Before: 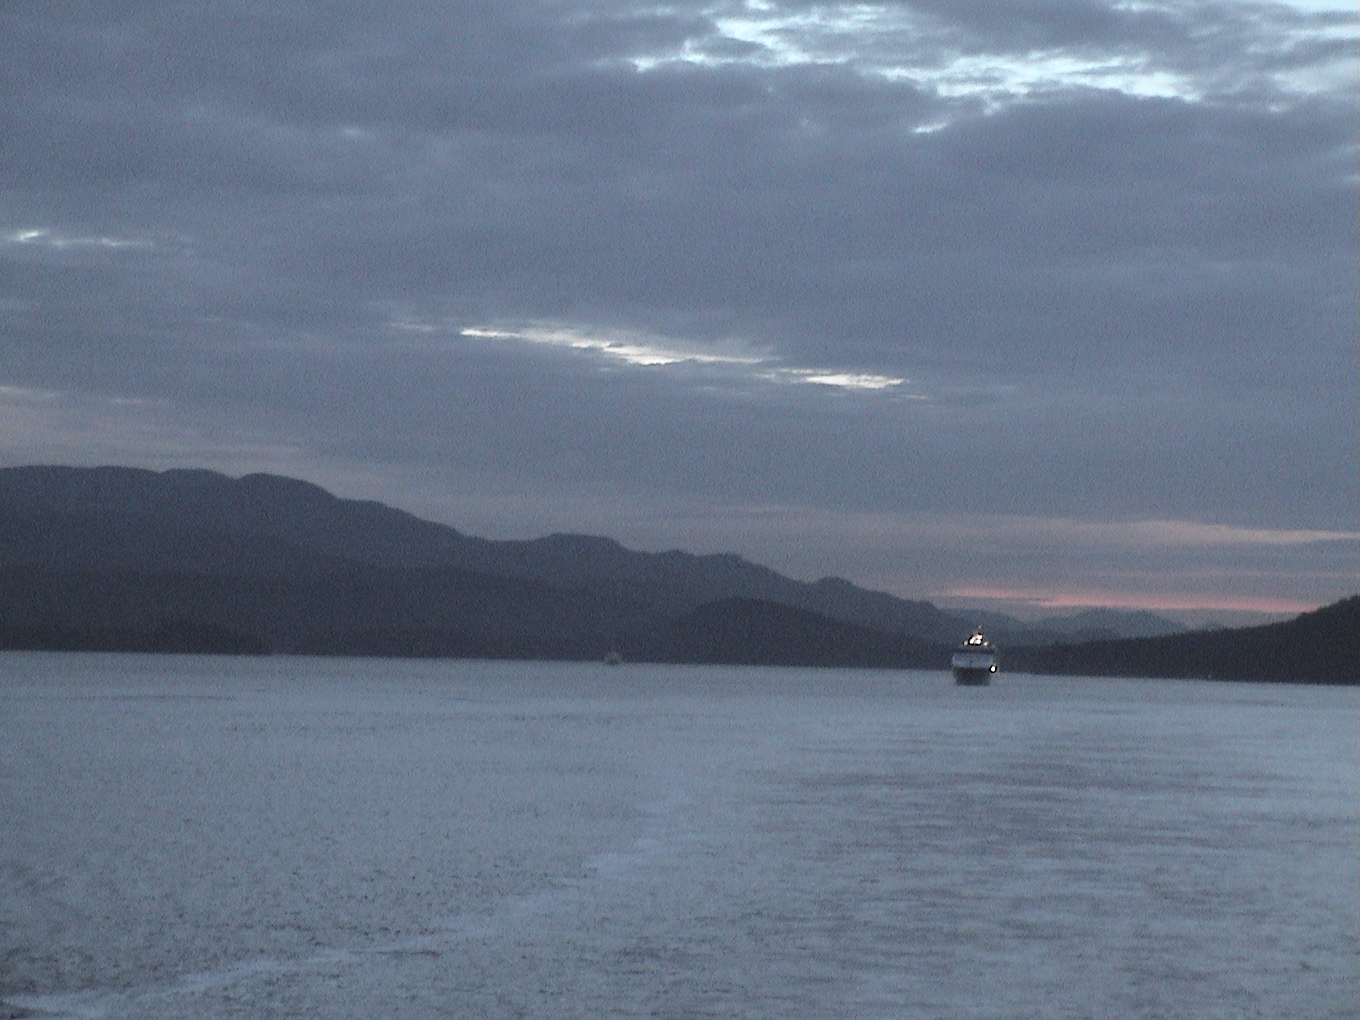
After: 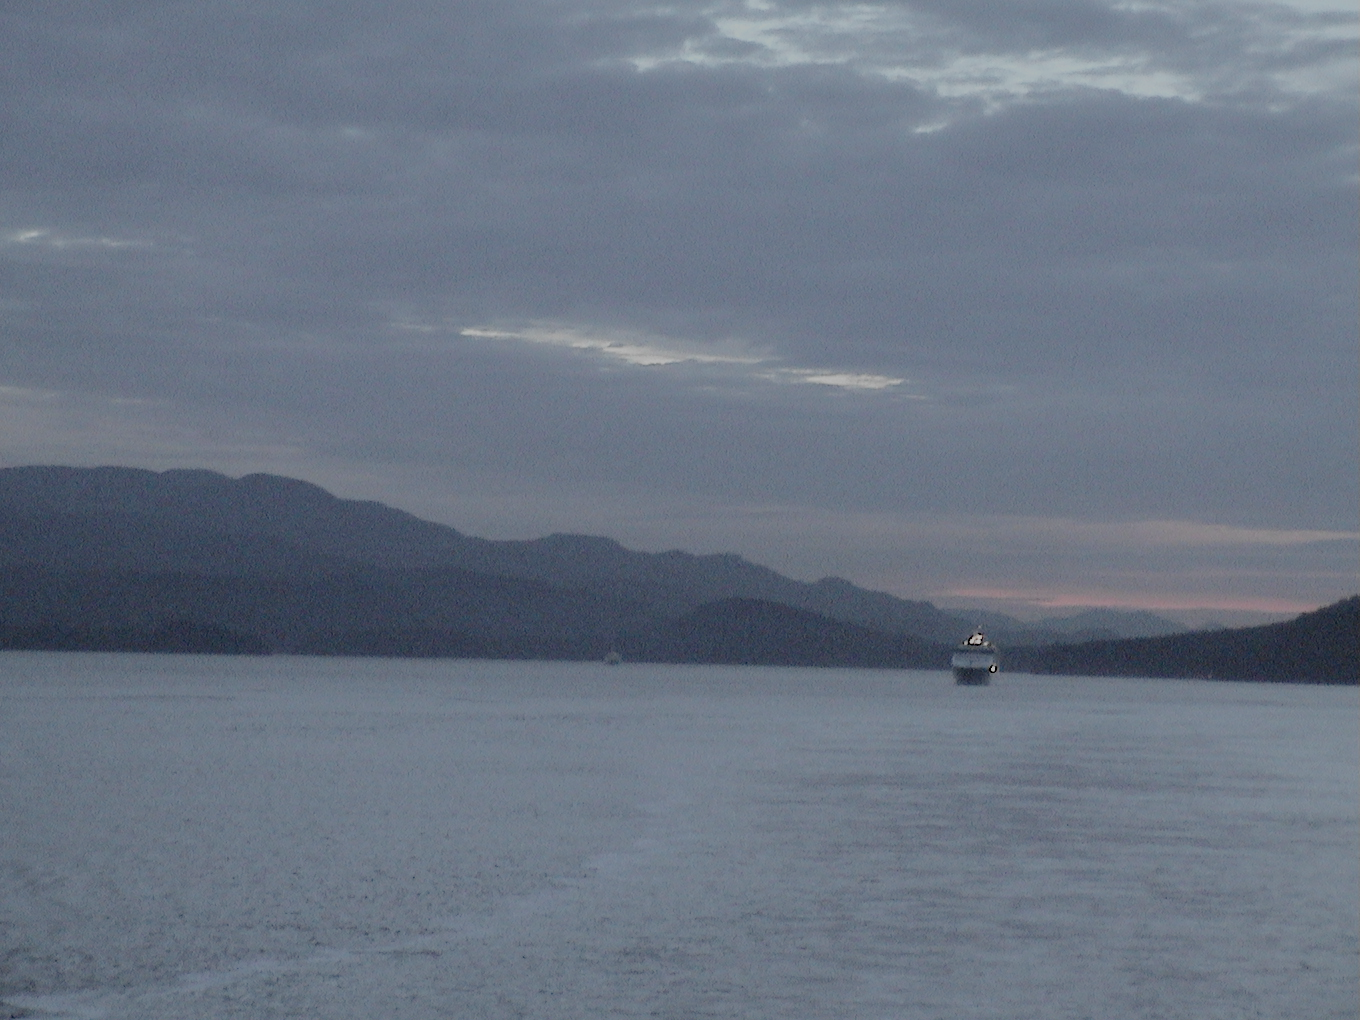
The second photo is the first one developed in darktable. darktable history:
filmic rgb: black relative exposure -7 EV, white relative exposure 6 EV, threshold 3 EV, target black luminance 0%, hardness 2.73, latitude 61.22%, contrast 0.691, highlights saturation mix 10%, shadows ↔ highlights balance -0.073%, preserve chrominance no, color science v4 (2020), iterations of high-quality reconstruction 10, contrast in shadows soft, contrast in highlights soft, enable highlight reconstruction true
